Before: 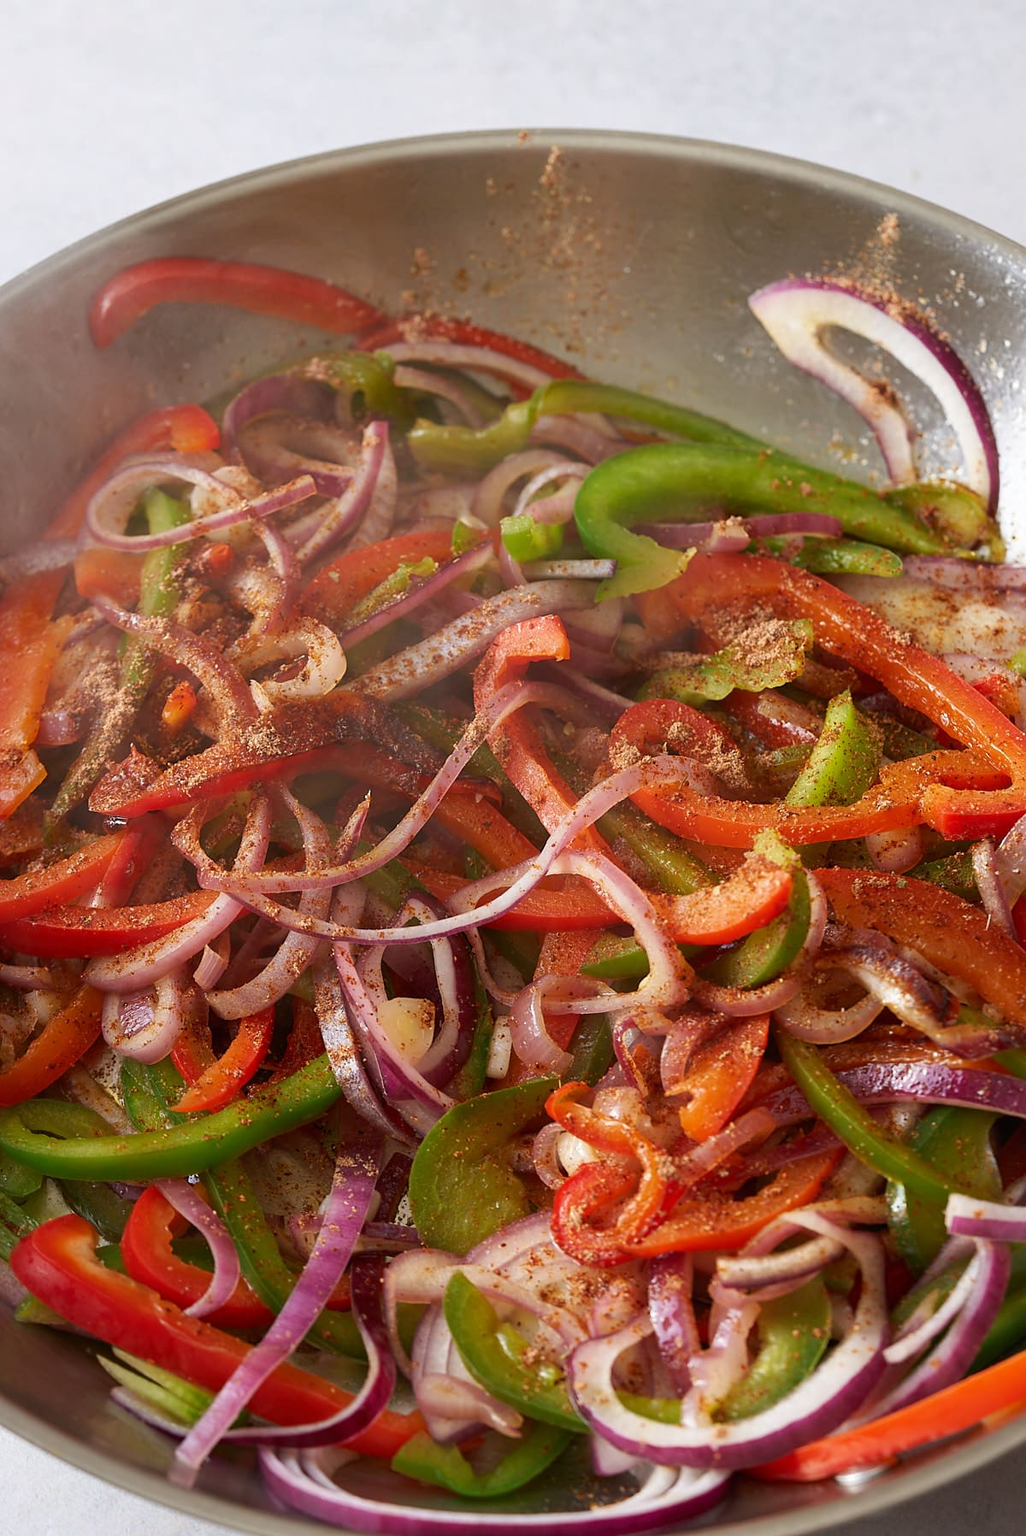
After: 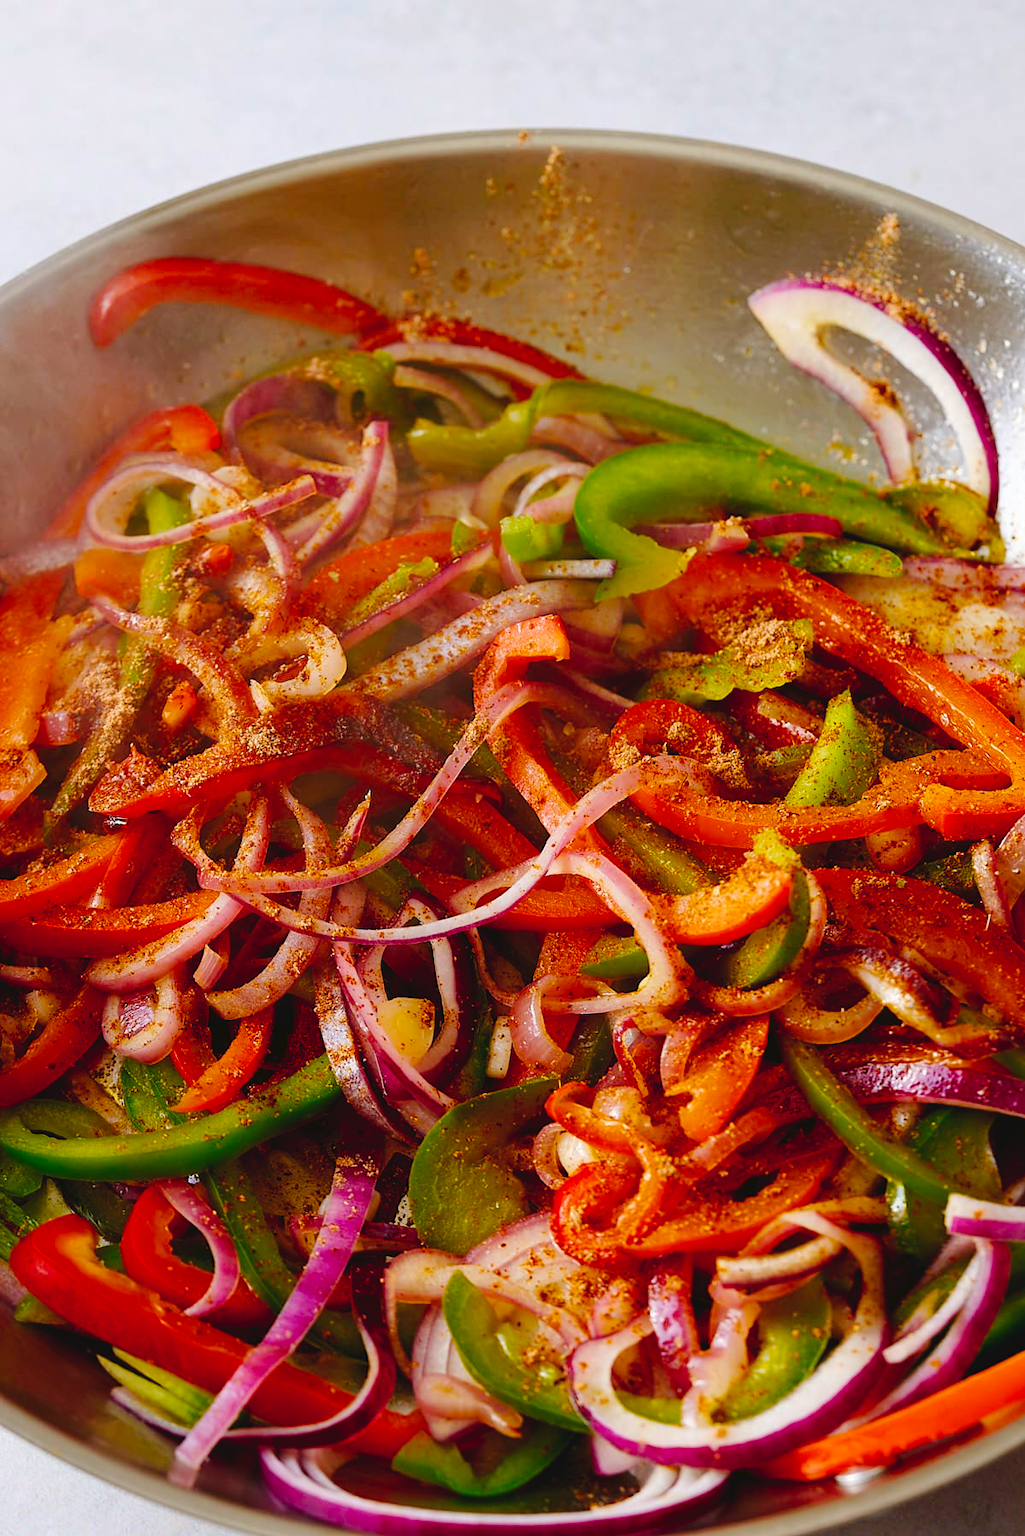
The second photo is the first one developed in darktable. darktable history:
color balance rgb: linear chroma grading › global chroma 8.783%, perceptual saturation grading › global saturation 25.702%, global vibrance 20%
tone curve: curves: ch0 [(0, 0) (0.003, 0.048) (0.011, 0.048) (0.025, 0.048) (0.044, 0.049) (0.069, 0.048) (0.1, 0.052) (0.136, 0.071) (0.177, 0.109) (0.224, 0.157) (0.277, 0.233) (0.335, 0.32) (0.399, 0.404) (0.468, 0.496) (0.543, 0.582) (0.623, 0.653) (0.709, 0.738) (0.801, 0.811) (0.898, 0.895) (1, 1)], preserve colors none
